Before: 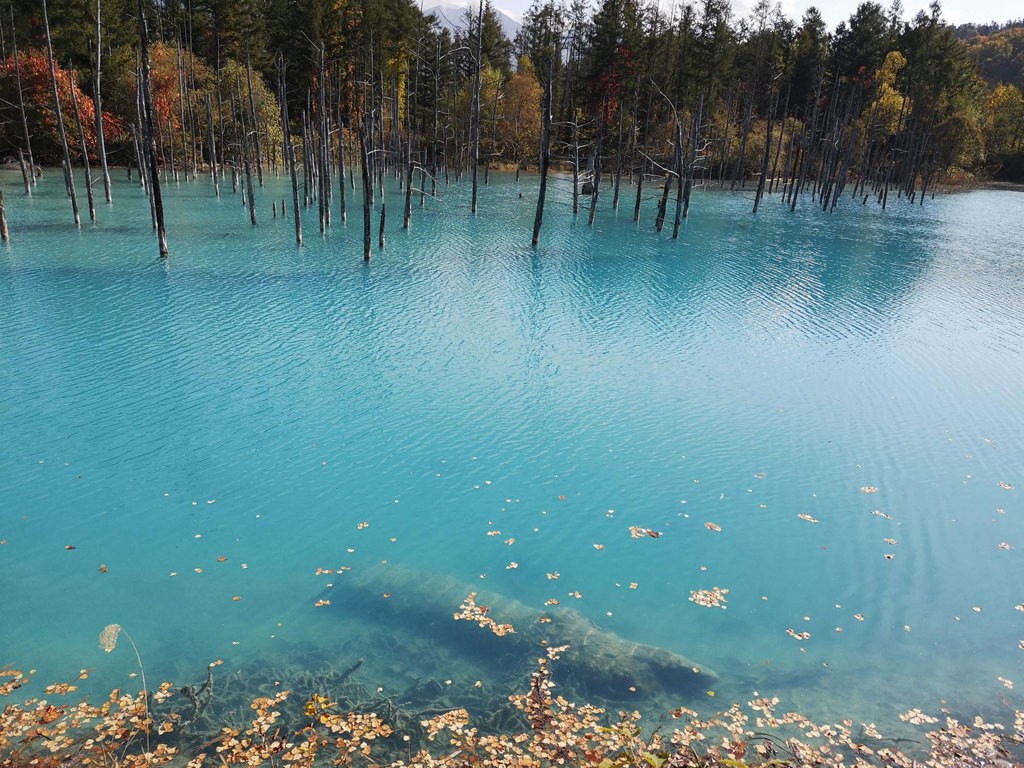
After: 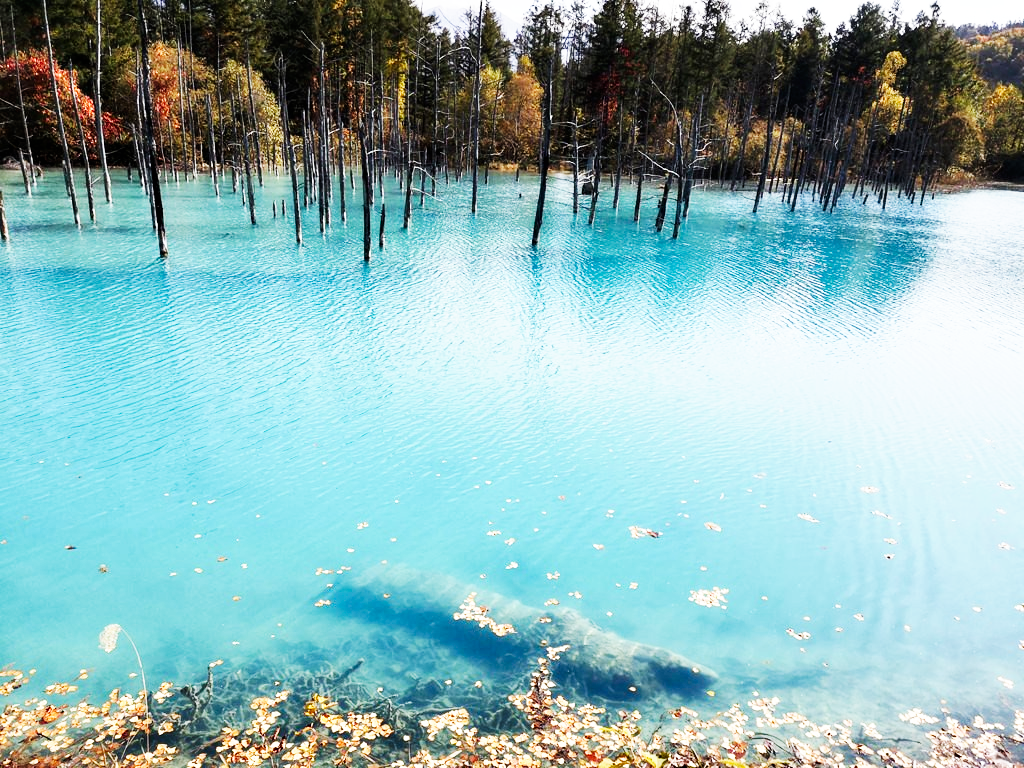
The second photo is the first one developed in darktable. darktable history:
base curve: curves: ch0 [(0, 0) (0.007, 0.004) (0.027, 0.03) (0.046, 0.07) (0.207, 0.54) (0.442, 0.872) (0.673, 0.972) (1, 1)], preserve colors none
contrast equalizer: octaves 7, y [[0.536, 0.565, 0.581, 0.516, 0.52, 0.491], [0.5 ×6], [0.5 ×6], [0 ×6], [0 ×6]]
